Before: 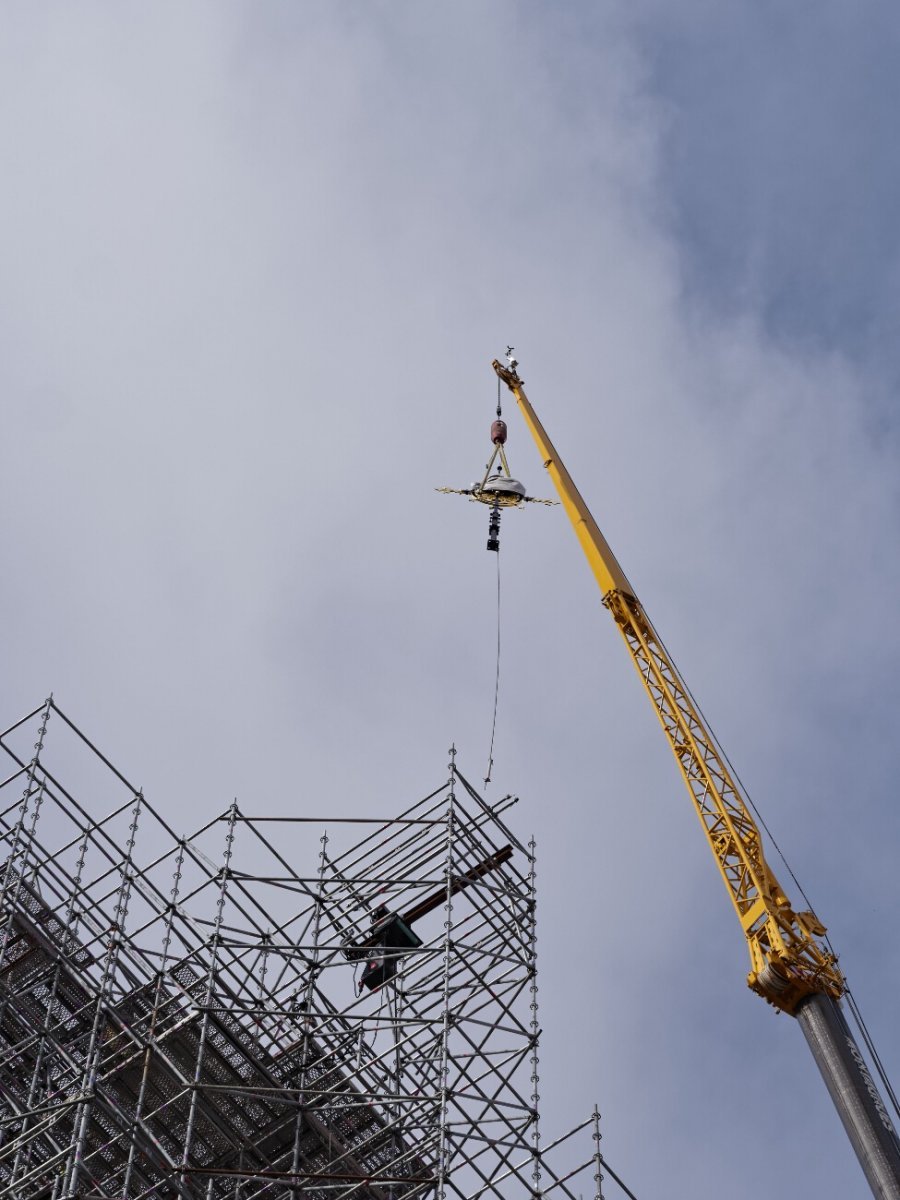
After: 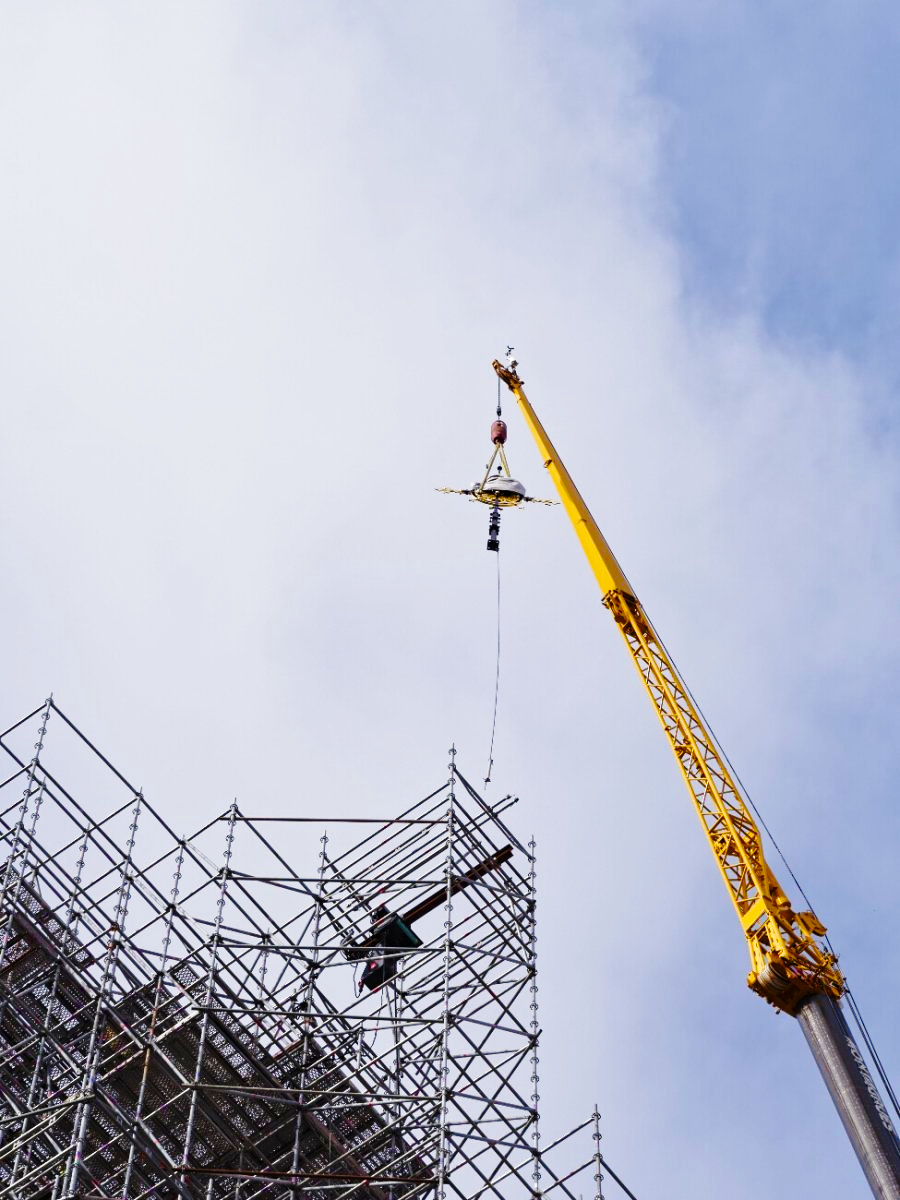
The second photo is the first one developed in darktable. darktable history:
exposure: compensate highlight preservation false
base curve: curves: ch0 [(0, 0) (0.028, 0.03) (0.121, 0.232) (0.46, 0.748) (0.859, 0.968) (1, 1)], preserve colors none
color balance rgb: perceptual saturation grading › global saturation 20%, perceptual saturation grading › highlights -25.368%, perceptual saturation grading › shadows 49.499%, global vibrance 20%
